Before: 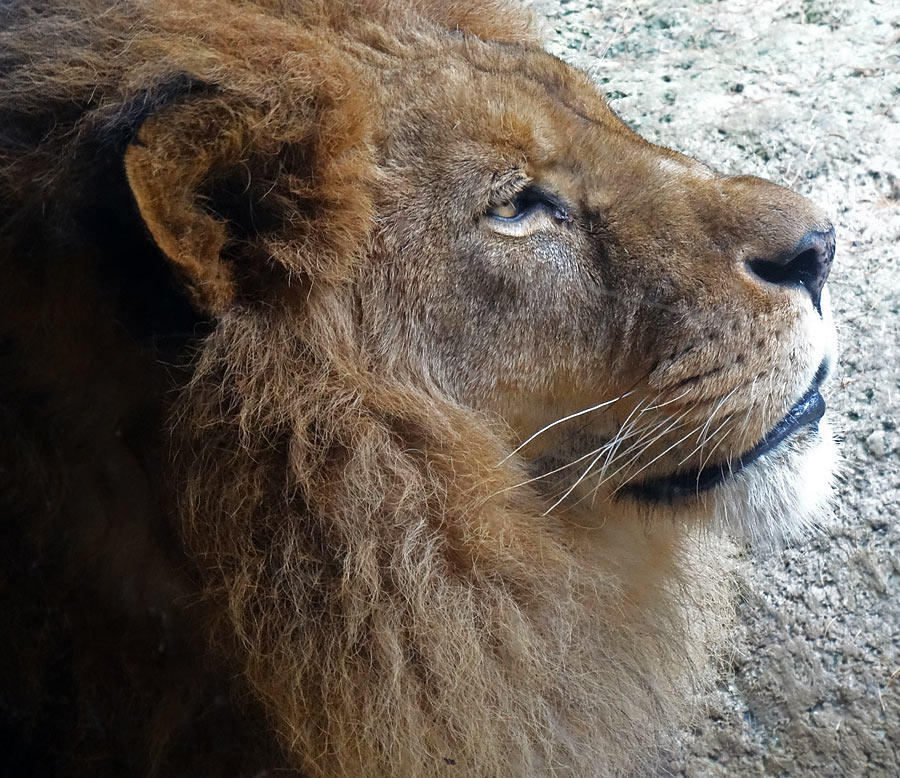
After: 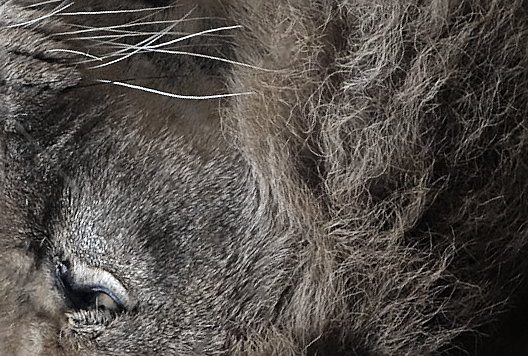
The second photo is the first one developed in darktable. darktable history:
sharpen: on, module defaults
tone curve: curves: ch0 [(0, 0) (0.003, 0.002) (0.011, 0.009) (0.025, 0.019) (0.044, 0.031) (0.069, 0.044) (0.1, 0.061) (0.136, 0.087) (0.177, 0.127) (0.224, 0.172) (0.277, 0.226) (0.335, 0.295) (0.399, 0.367) (0.468, 0.445) (0.543, 0.536) (0.623, 0.626) (0.709, 0.717) (0.801, 0.806) (0.898, 0.889) (1, 1)], color space Lab, linked channels, preserve colors none
color zones: curves: ch0 [(0, 0.487) (0.241, 0.395) (0.434, 0.373) (0.658, 0.412) (0.838, 0.487)]; ch1 [(0, 0) (0.053, 0.053) (0.211, 0.202) (0.579, 0.259) (0.781, 0.241)]
crop and rotate: angle 146.74°, left 9.19%, top 15.59%, right 4.438%, bottom 17.006%
